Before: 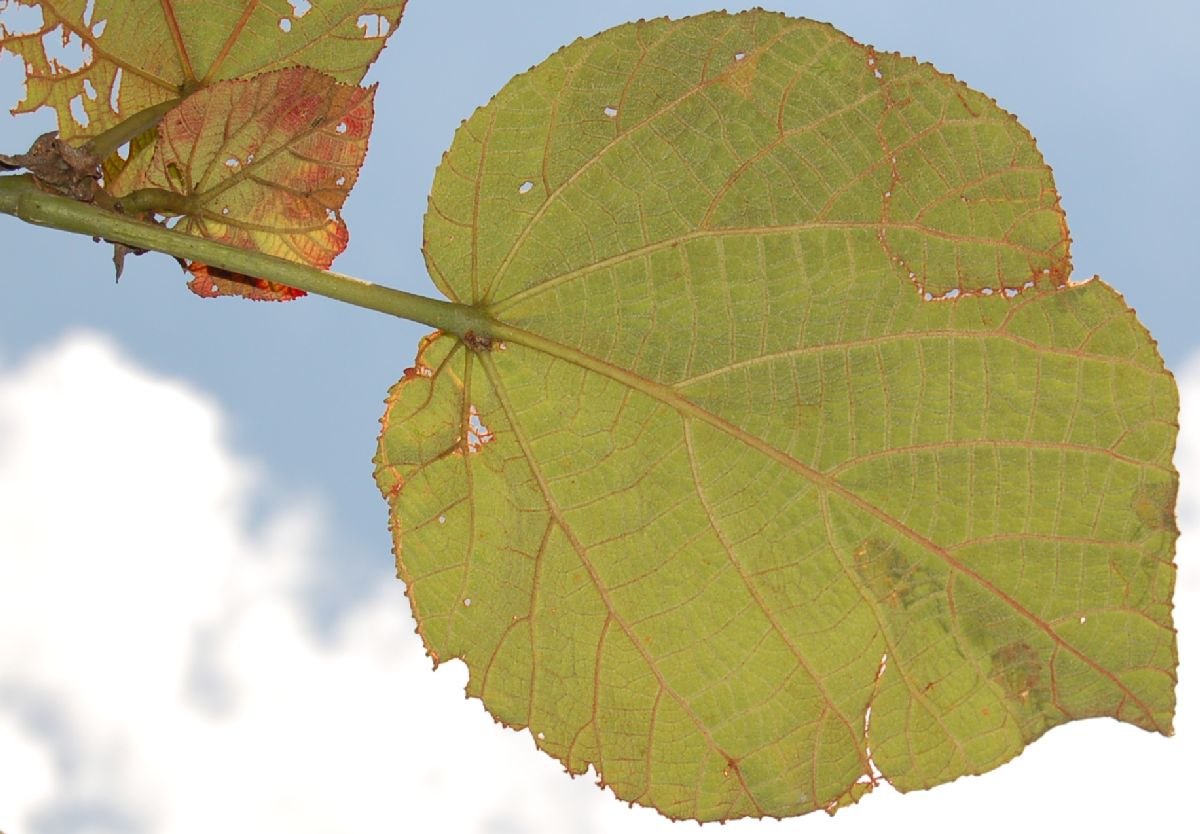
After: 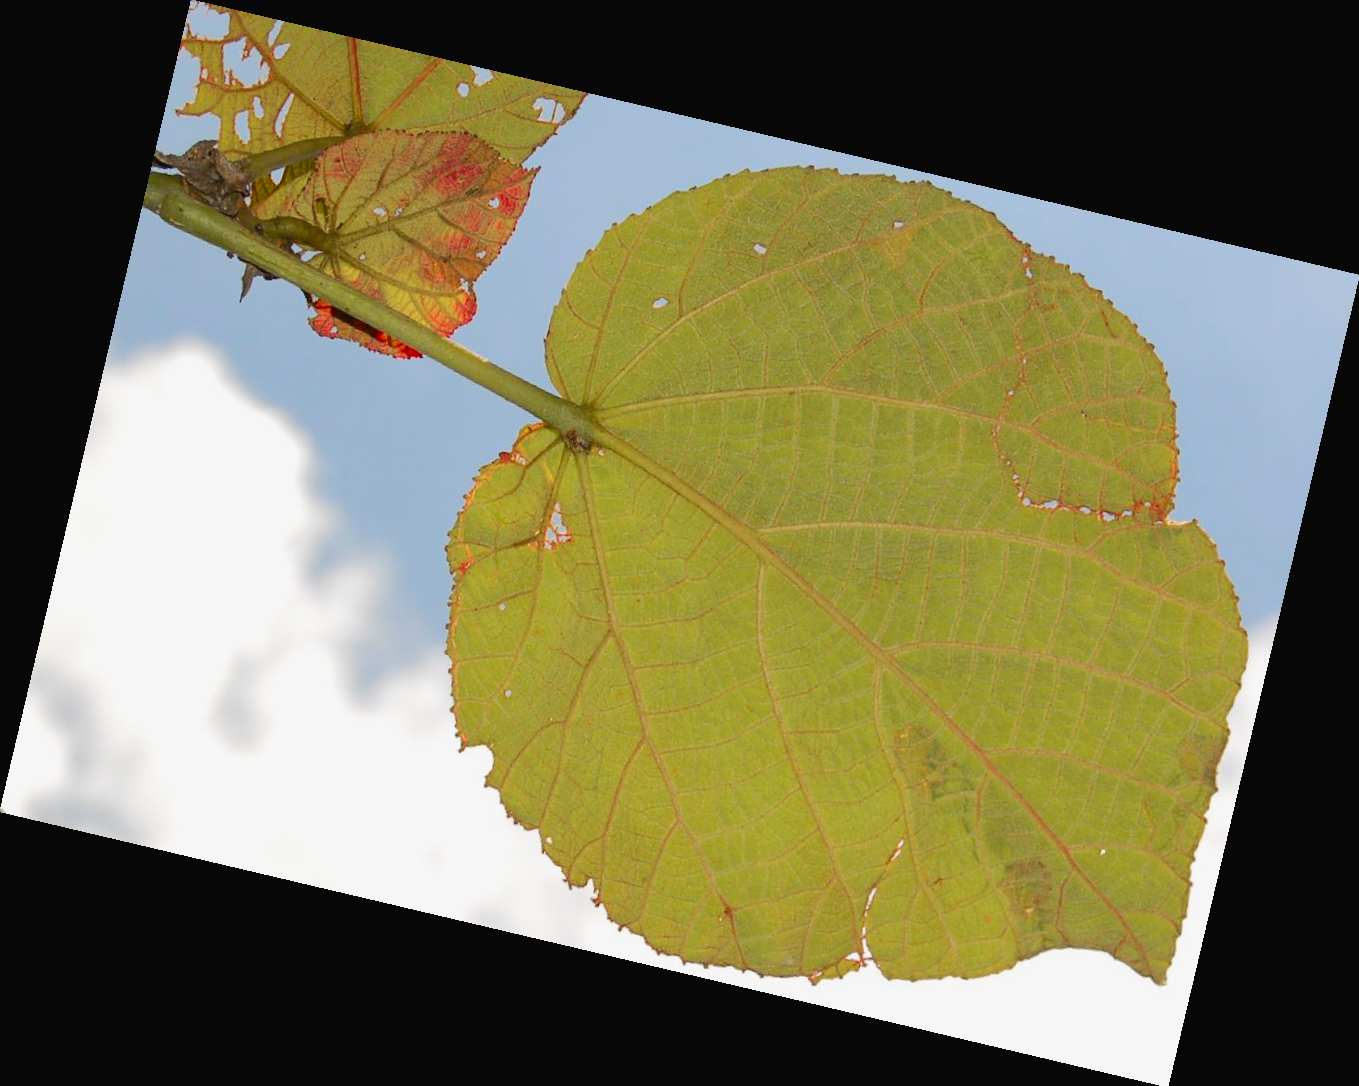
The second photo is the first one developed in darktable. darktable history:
rotate and perspective: rotation 13.27°, automatic cropping off
tone curve: curves: ch0 [(0, 0.021) (0.049, 0.044) (0.157, 0.131) (0.365, 0.359) (0.499, 0.517) (0.675, 0.667) (0.856, 0.83) (1, 0.969)]; ch1 [(0, 0) (0.302, 0.309) (0.433, 0.443) (0.472, 0.47) (0.502, 0.503) (0.527, 0.516) (0.564, 0.557) (0.614, 0.645) (0.677, 0.722) (0.859, 0.889) (1, 1)]; ch2 [(0, 0) (0.33, 0.301) (0.447, 0.44) (0.487, 0.496) (0.502, 0.501) (0.535, 0.537) (0.565, 0.558) (0.608, 0.624) (1, 1)], color space Lab, independent channels, preserve colors none
